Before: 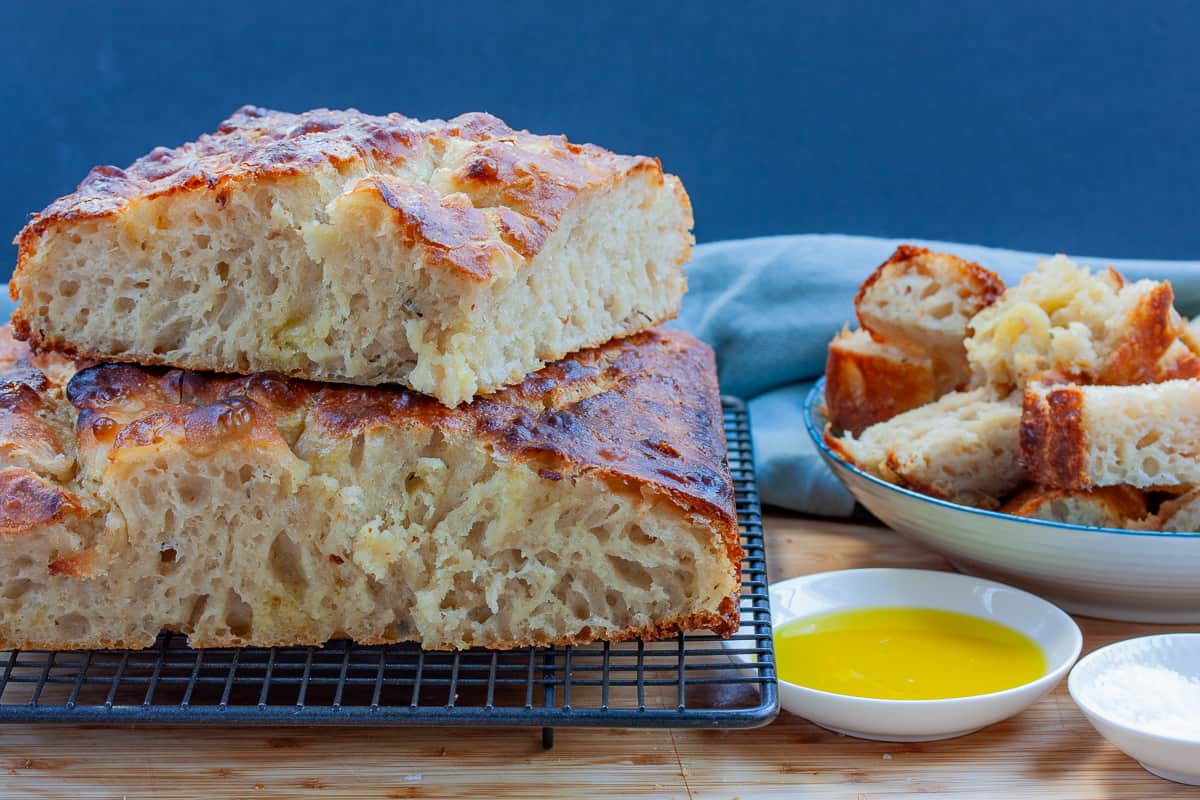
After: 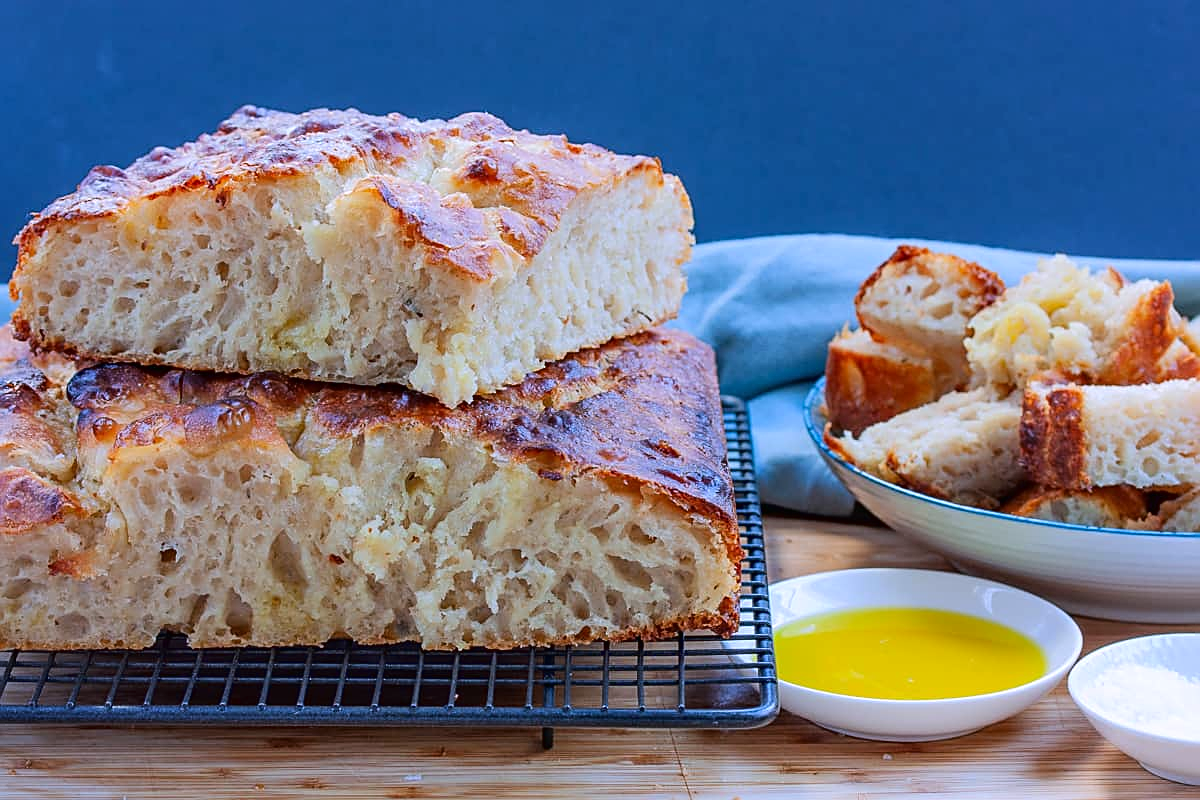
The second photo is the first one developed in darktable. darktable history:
tone curve: curves: ch0 [(0, 0.008) (0.083, 0.073) (0.28, 0.286) (0.528, 0.559) (0.961, 0.966) (1, 1)], color space Lab, linked channels, preserve colors none
sharpen: on, module defaults
white balance: red 1.004, blue 1.096
